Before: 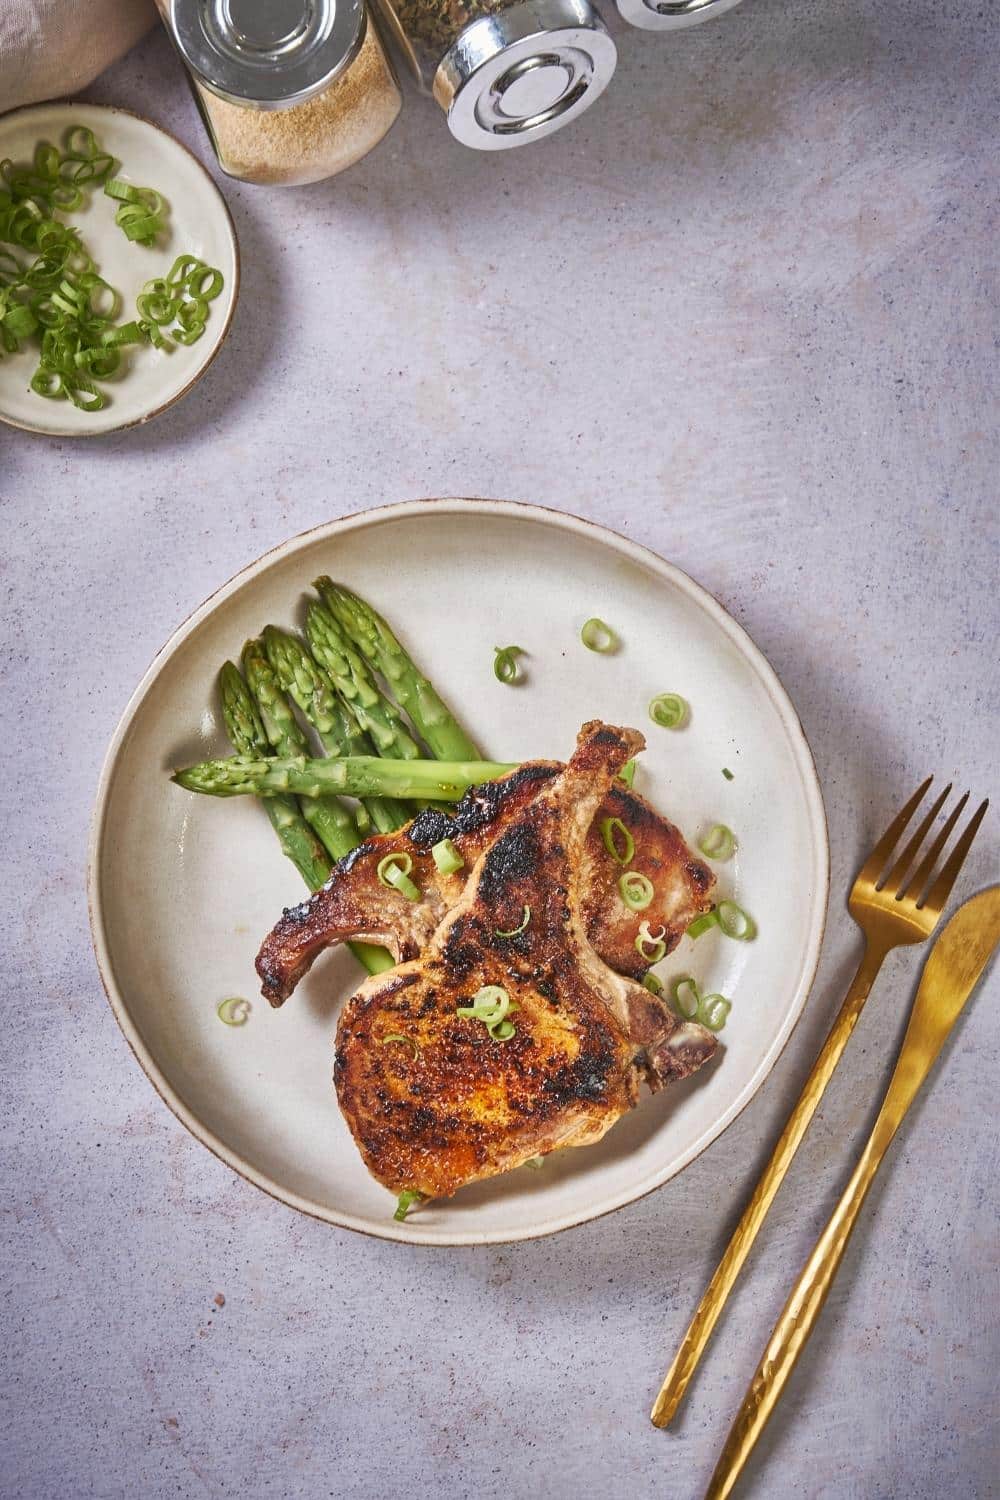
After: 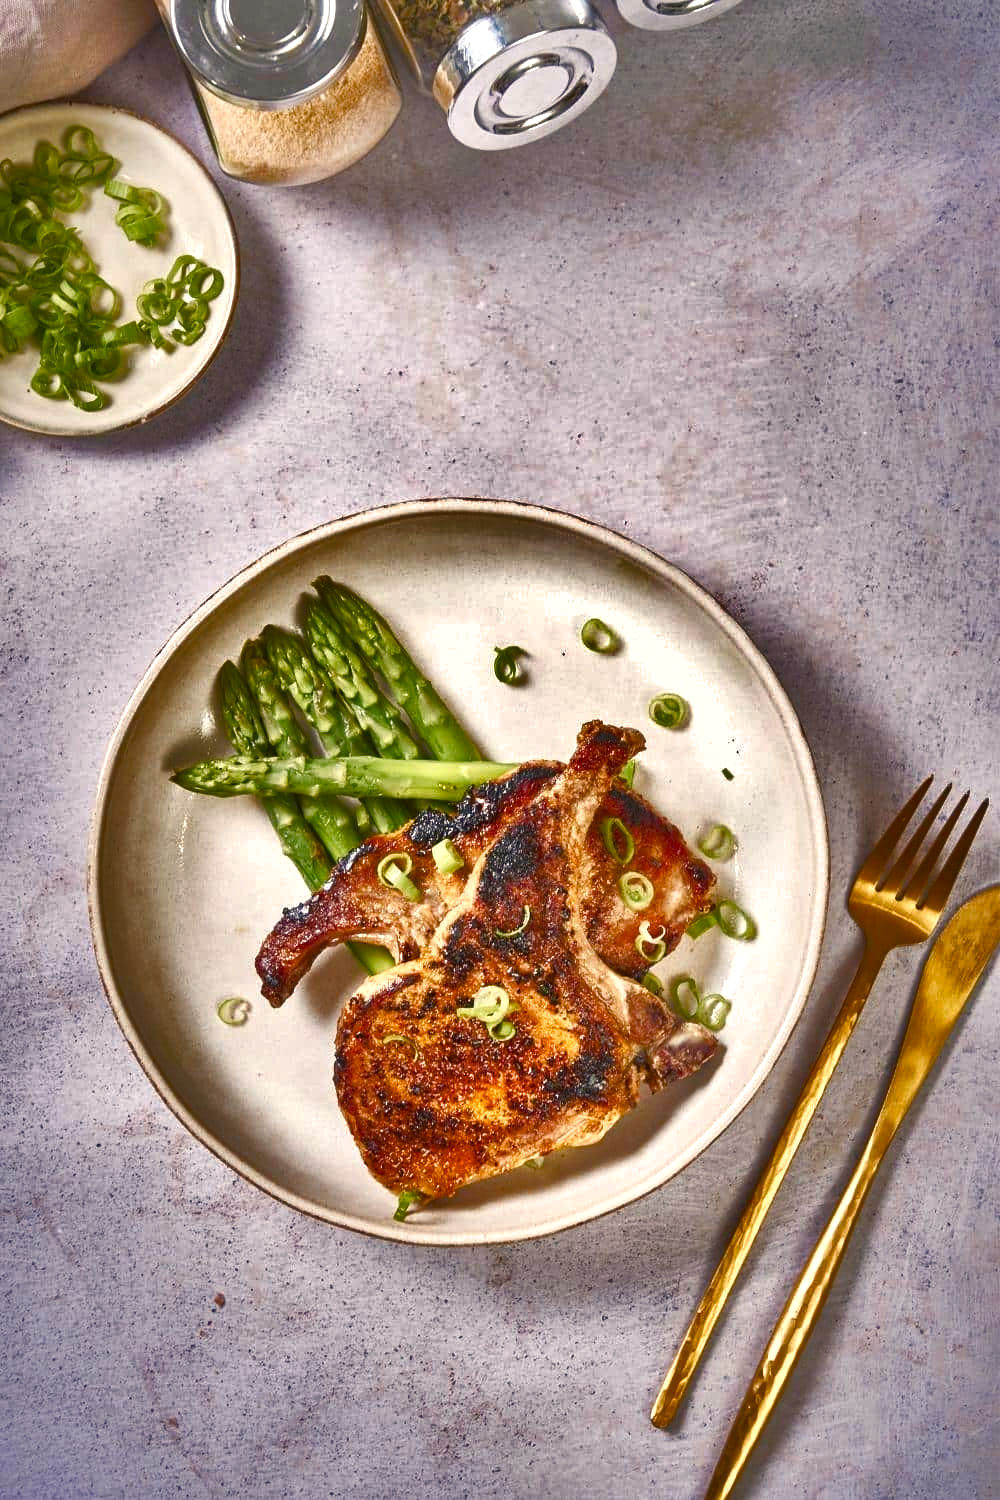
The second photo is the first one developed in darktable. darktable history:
shadows and highlights: radius 109, shadows 41.07, highlights -72.67, low approximation 0.01, soften with gaussian
color balance rgb: highlights gain › chroma 3.083%, highlights gain › hue 71.76°, linear chroma grading › global chroma 15.077%, perceptual saturation grading › global saturation 20%, perceptual saturation grading › highlights -49.853%, perceptual saturation grading › shadows 25.822%, perceptual brilliance grading › global brilliance 12.06%
